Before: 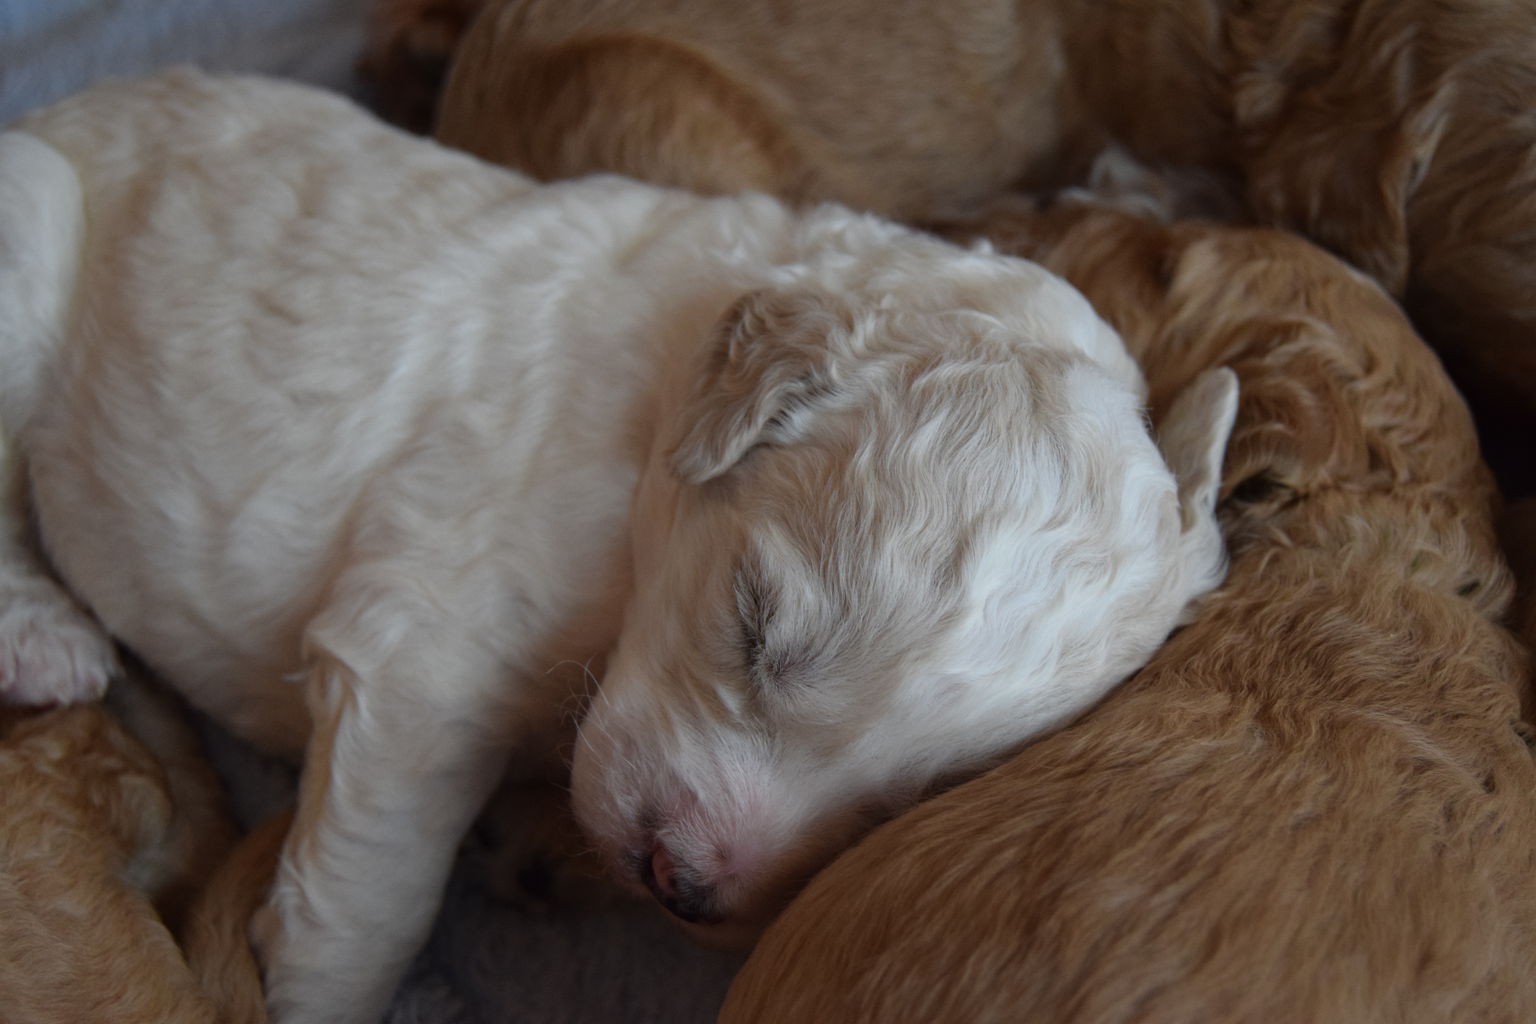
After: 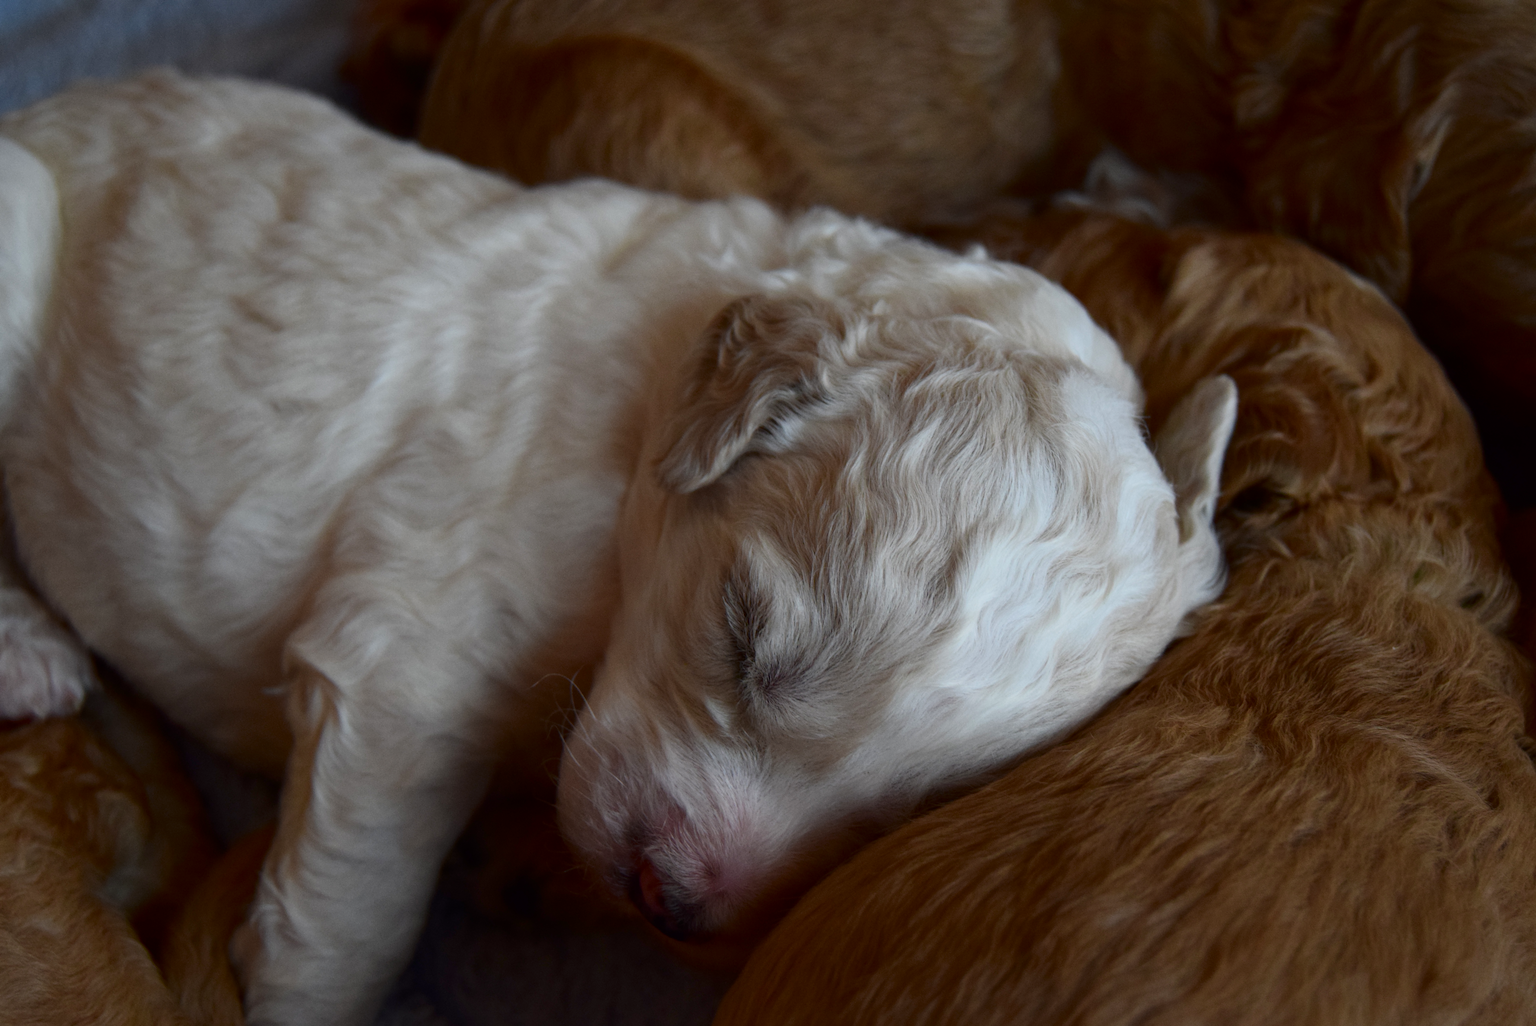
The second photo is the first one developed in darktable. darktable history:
crop: left 1.636%, right 0.273%, bottom 1.677%
exposure: compensate highlight preservation false
contrast brightness saturation: contrast 0.185, brightness -0.108, saturation 0.21
